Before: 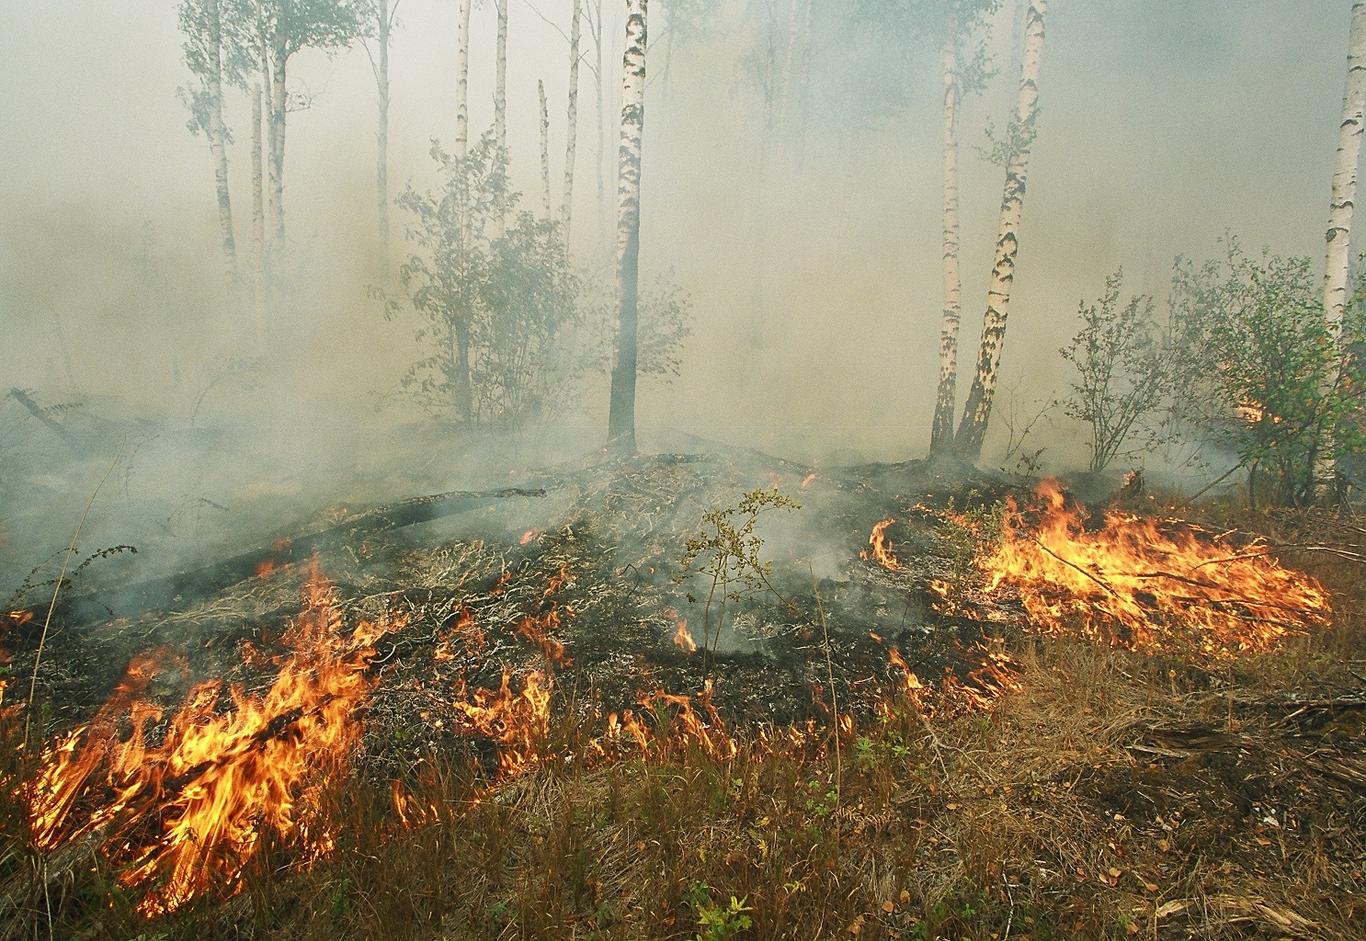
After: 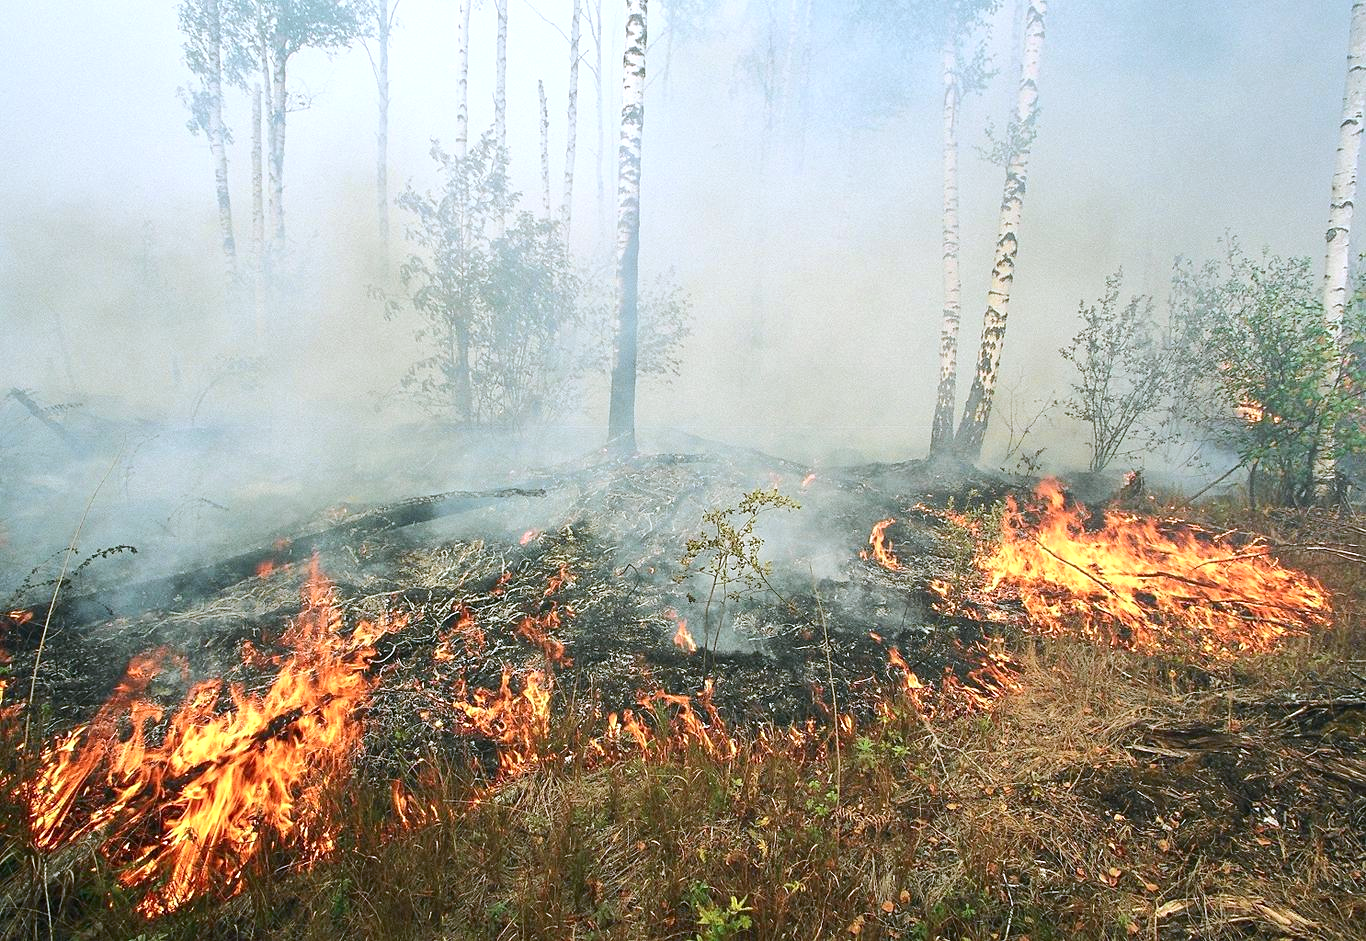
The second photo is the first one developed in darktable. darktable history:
tone curve: curves: ch0 [(0, 0.01) (0.037, 0.032) (0.131, 0.108) (0.275, 0.256) (0.483, 0.512) (0.61, 0.665) (0.696, 0.742) (0.792, 0.819) (0.911, 0.925) (0.997, 0.995)]; ch1 [(0, 0) (0.301, 0.3) (0.423, 0.421) (0.492, 0.488) (0.507, 0.503) (0.53, 0.532) (0.573, 0.586) (0.683, 0.702) (0.746, 0.77) (1, 1)]; ch2 [(0, 0) (0.246, 0.233) (0.36, 0.352) (0.415, 0.415) (0.485, 0.487) (0.502, 0.504) (0.525, 0.518) (0.539, 0.539) (0.587, 0.594) (0.636, 0.652) (0.711, 0.729) (0.845, 0.855) (0.998, 0.977)], color space Lab, independent channels, preserve colors none
exposure: black level correction 0.001, exposure 0.5 EV, compensate exposure bias true, compensate highlight preservation false
color calibration: illuminant custom, x 0.373, y 0.388, temperature 4269.97 K
